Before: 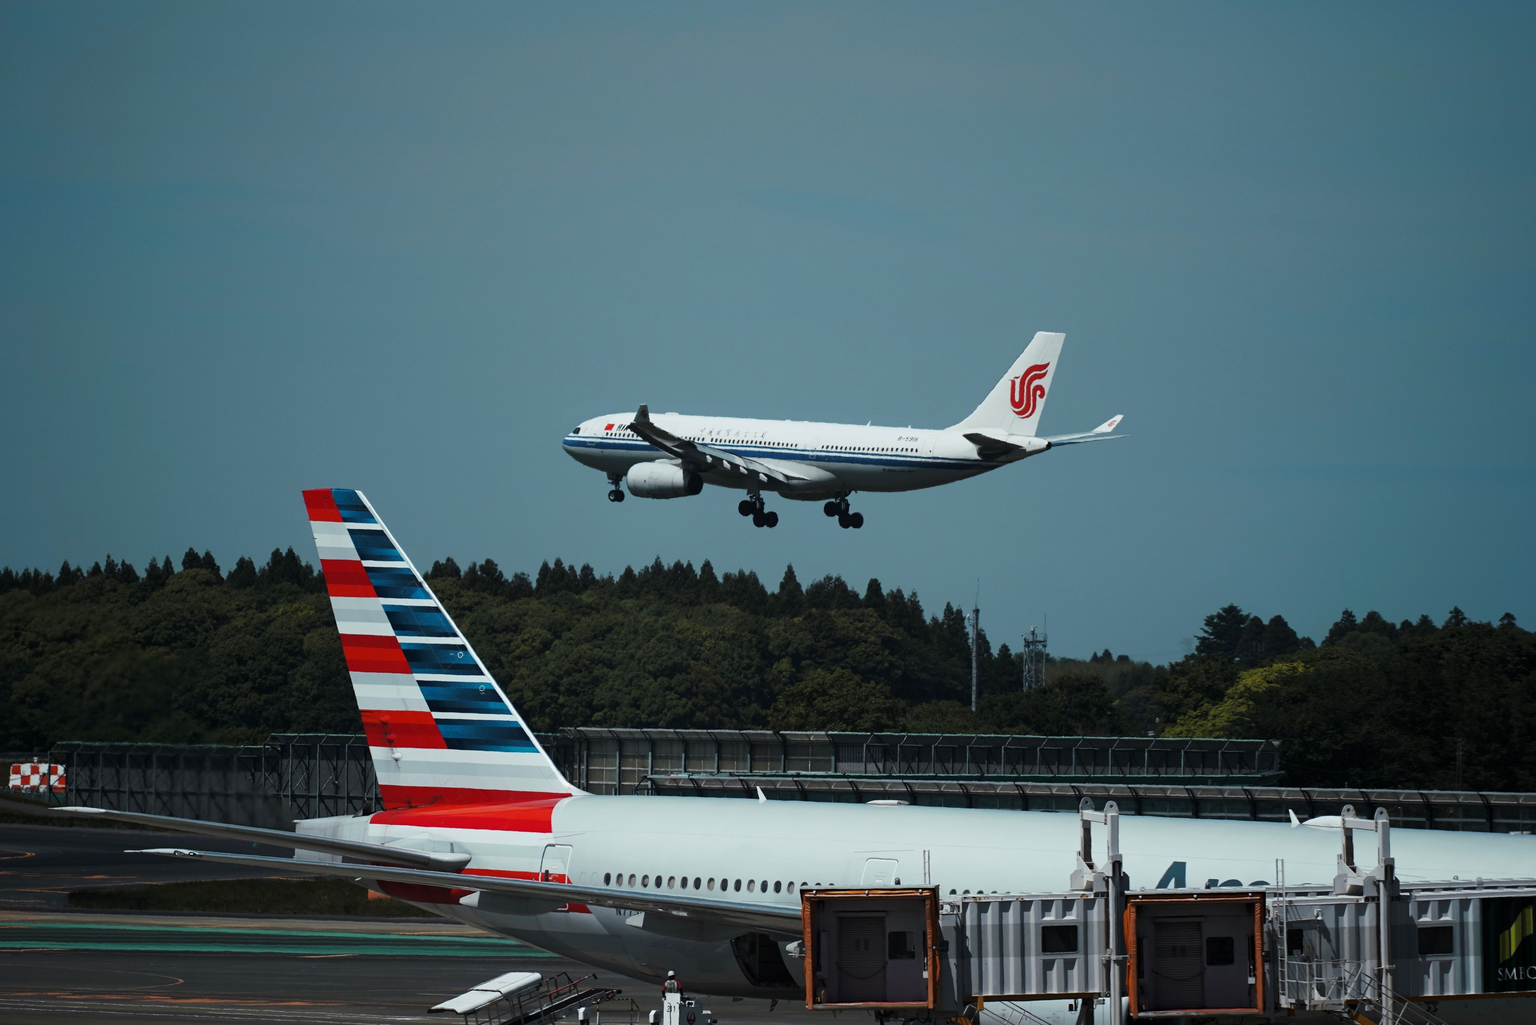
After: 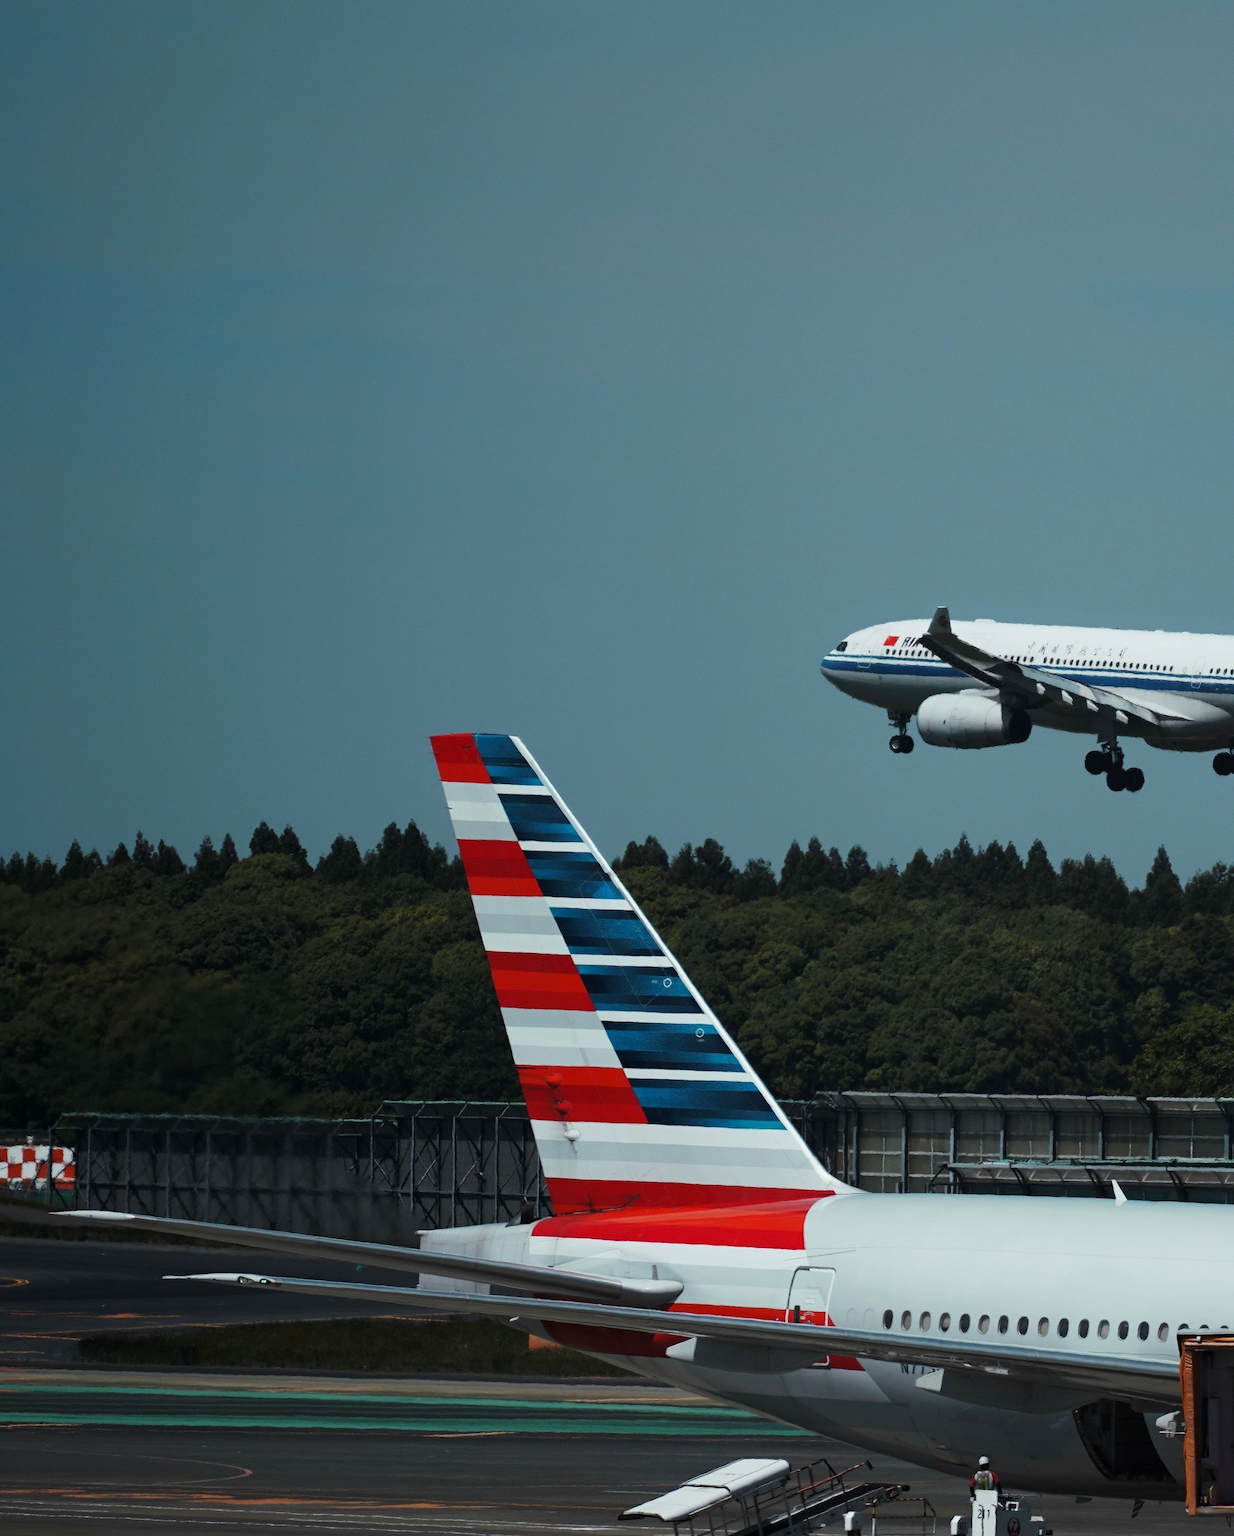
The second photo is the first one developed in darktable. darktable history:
crop: left 1.027%, right 45.407%, bottom 0.091%
